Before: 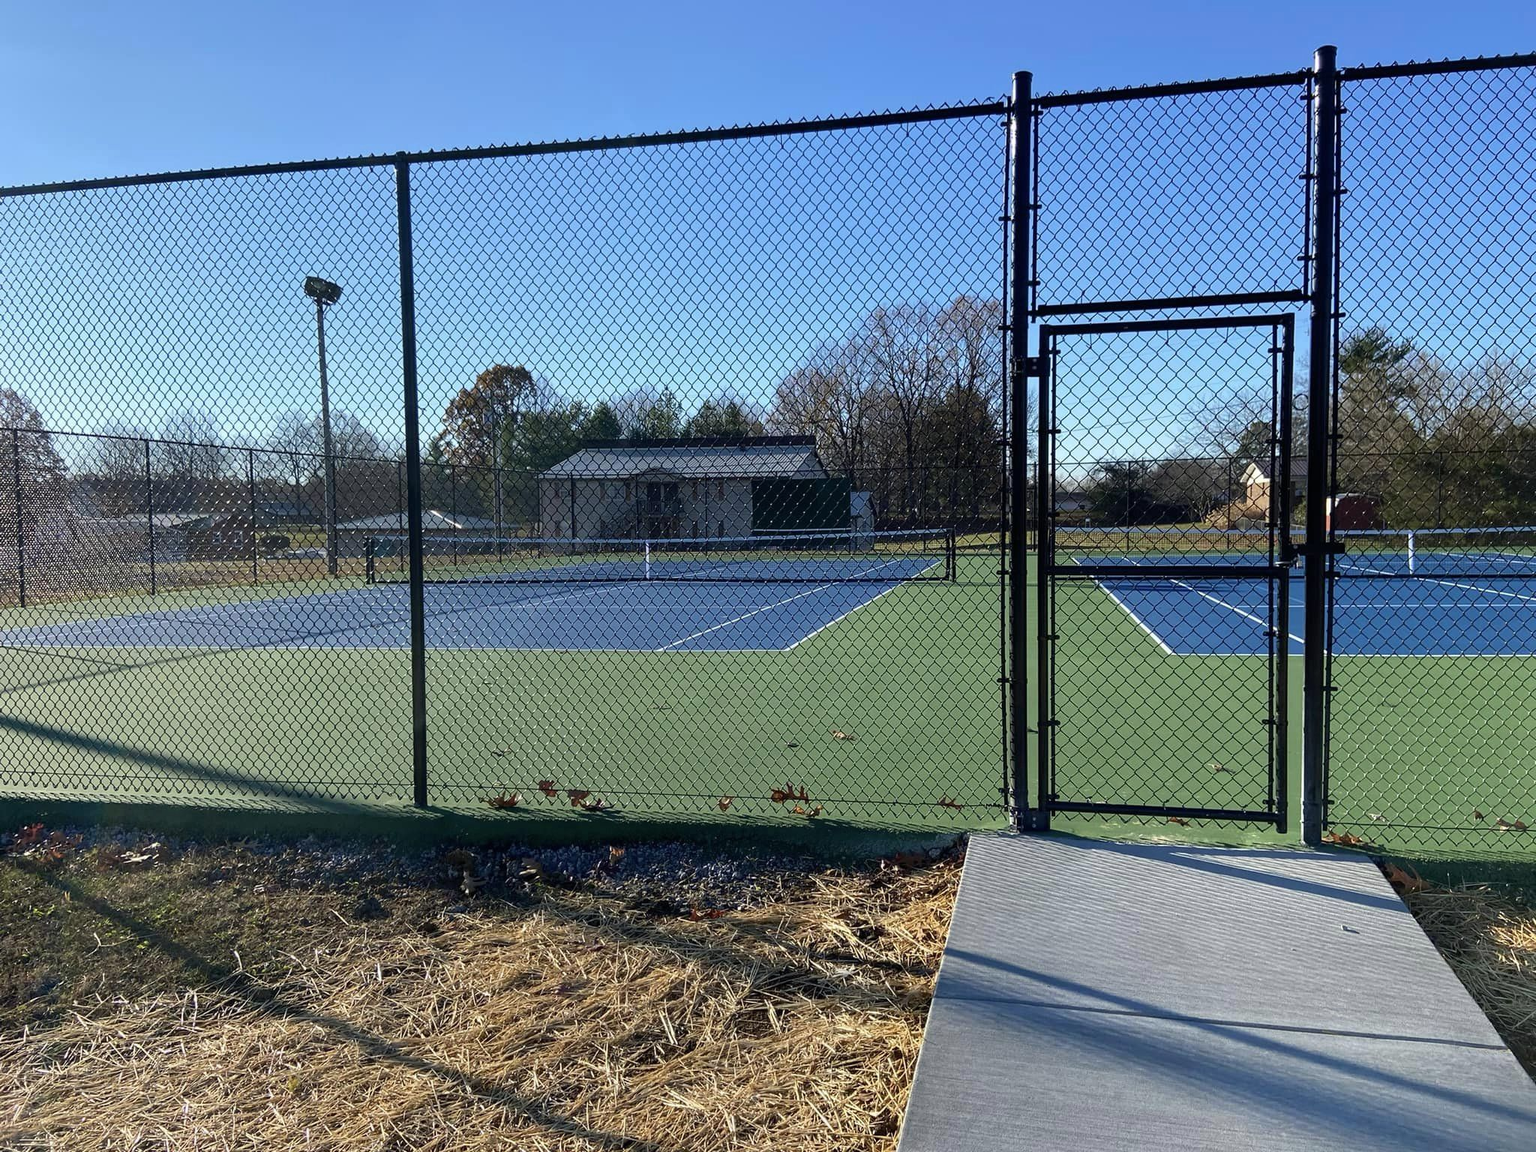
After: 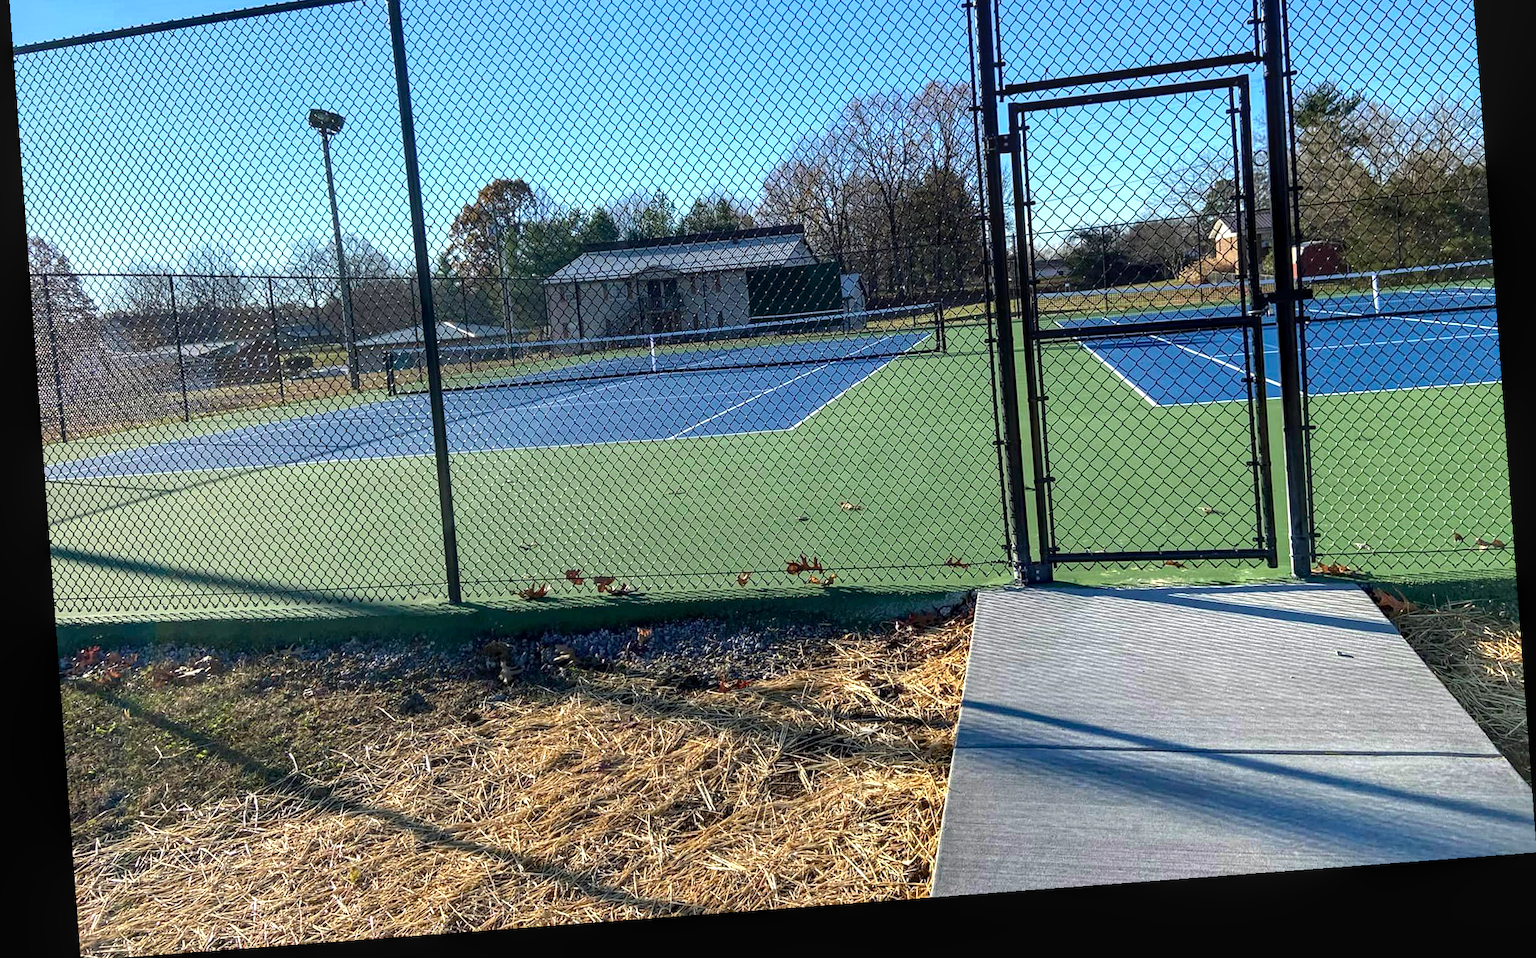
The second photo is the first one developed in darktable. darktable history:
crop and rotate: top 19.998%
haze removal: compatibility mode true, adaptive false
local contrast: on, module defaults
exposure: black level correction 0, exposure 0.5 EV, compensate highlight preservation false
rotate and perspective: rotation -4.25°, automatic cropping off
levels: mode automatic
